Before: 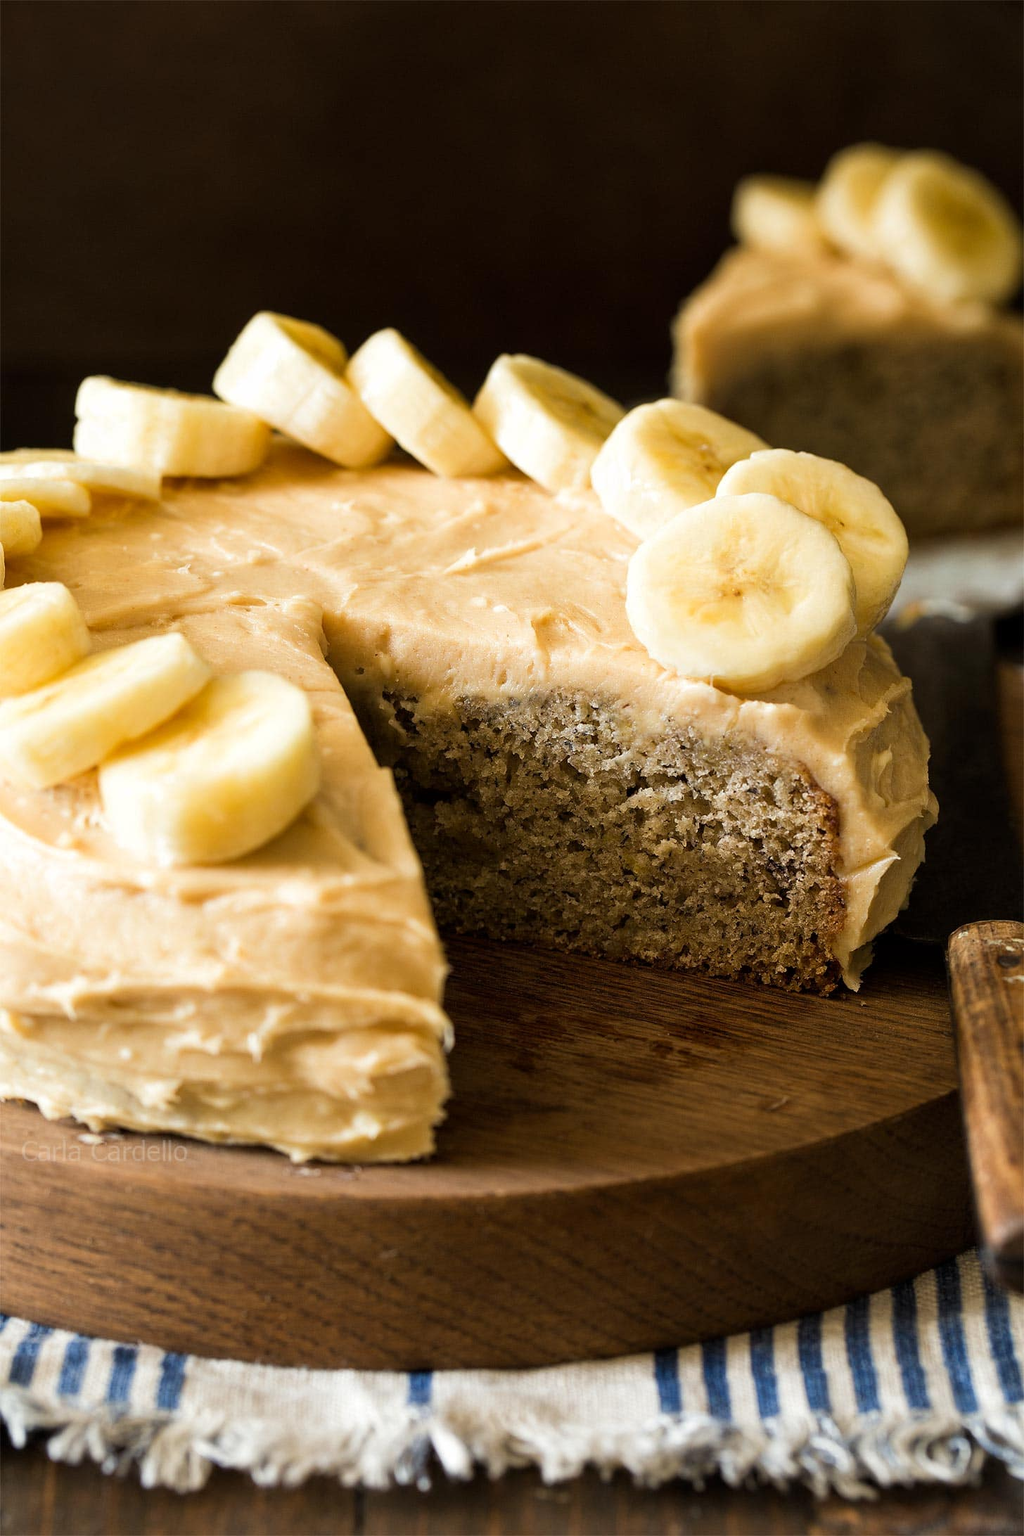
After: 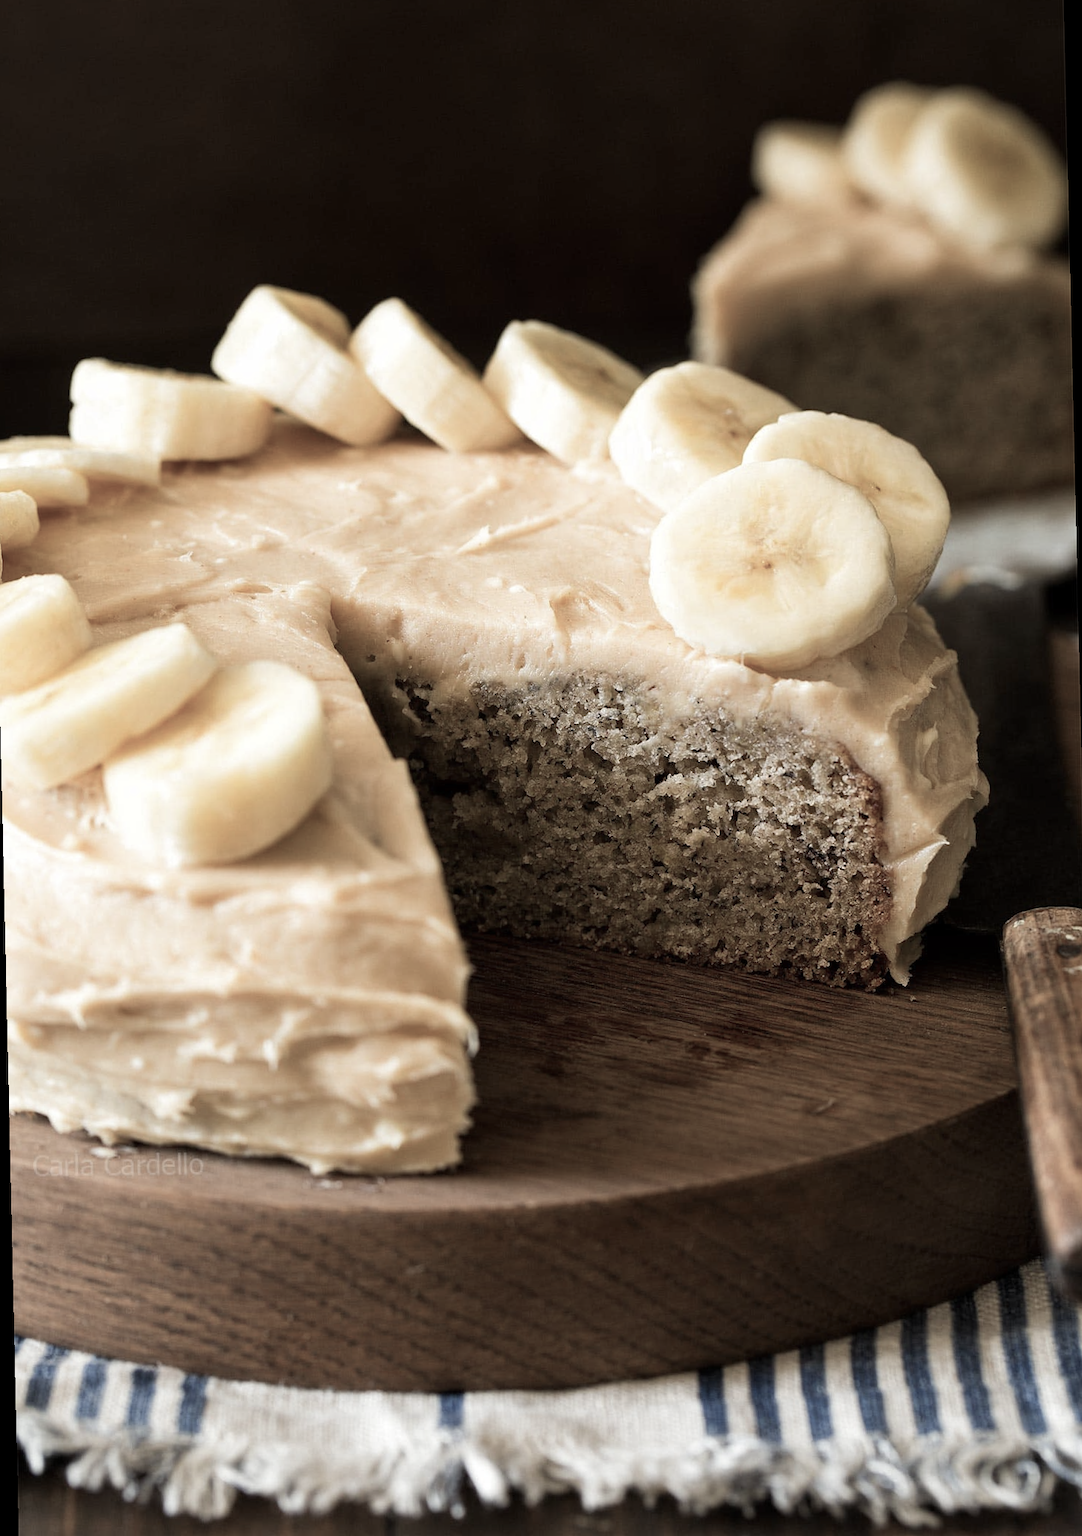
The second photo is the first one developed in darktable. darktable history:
rotate and perspective: rotation -1.32°, lens shift (horizontal) -0.031, crop left 0.015, crop right 0.985, crop top 0.047, crop bottom 0.982
color balance rgb: linear chroma grading › global chroma -16.06%, perceptual saturation grading › global saturation -32.85%, global vibrance -23.56%
